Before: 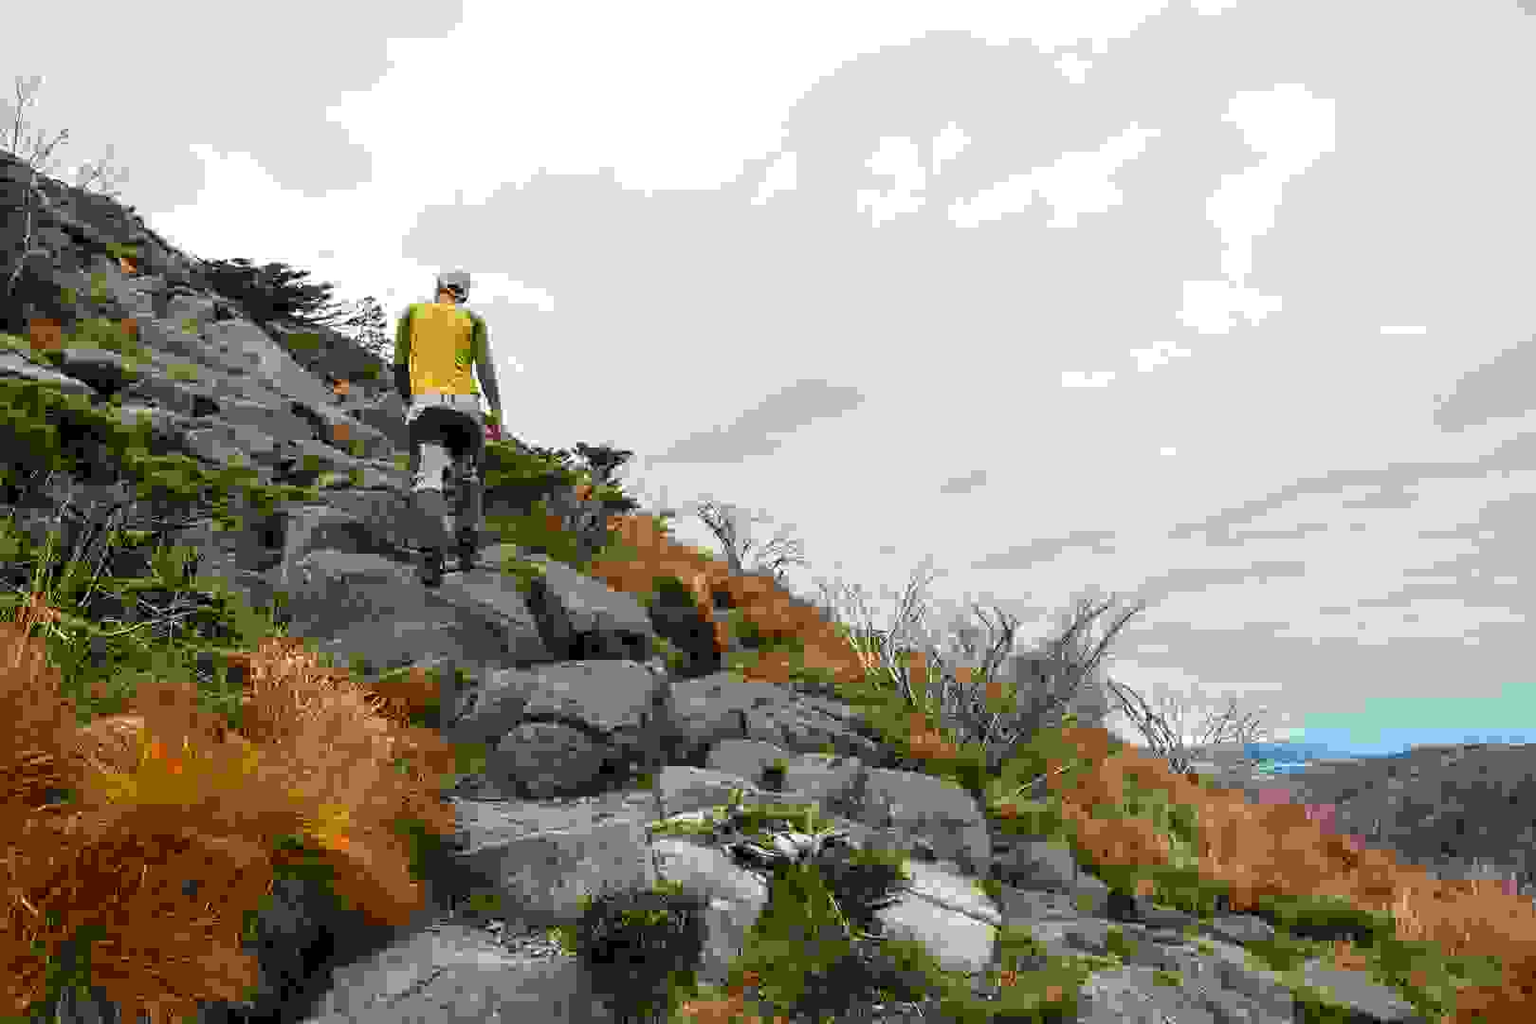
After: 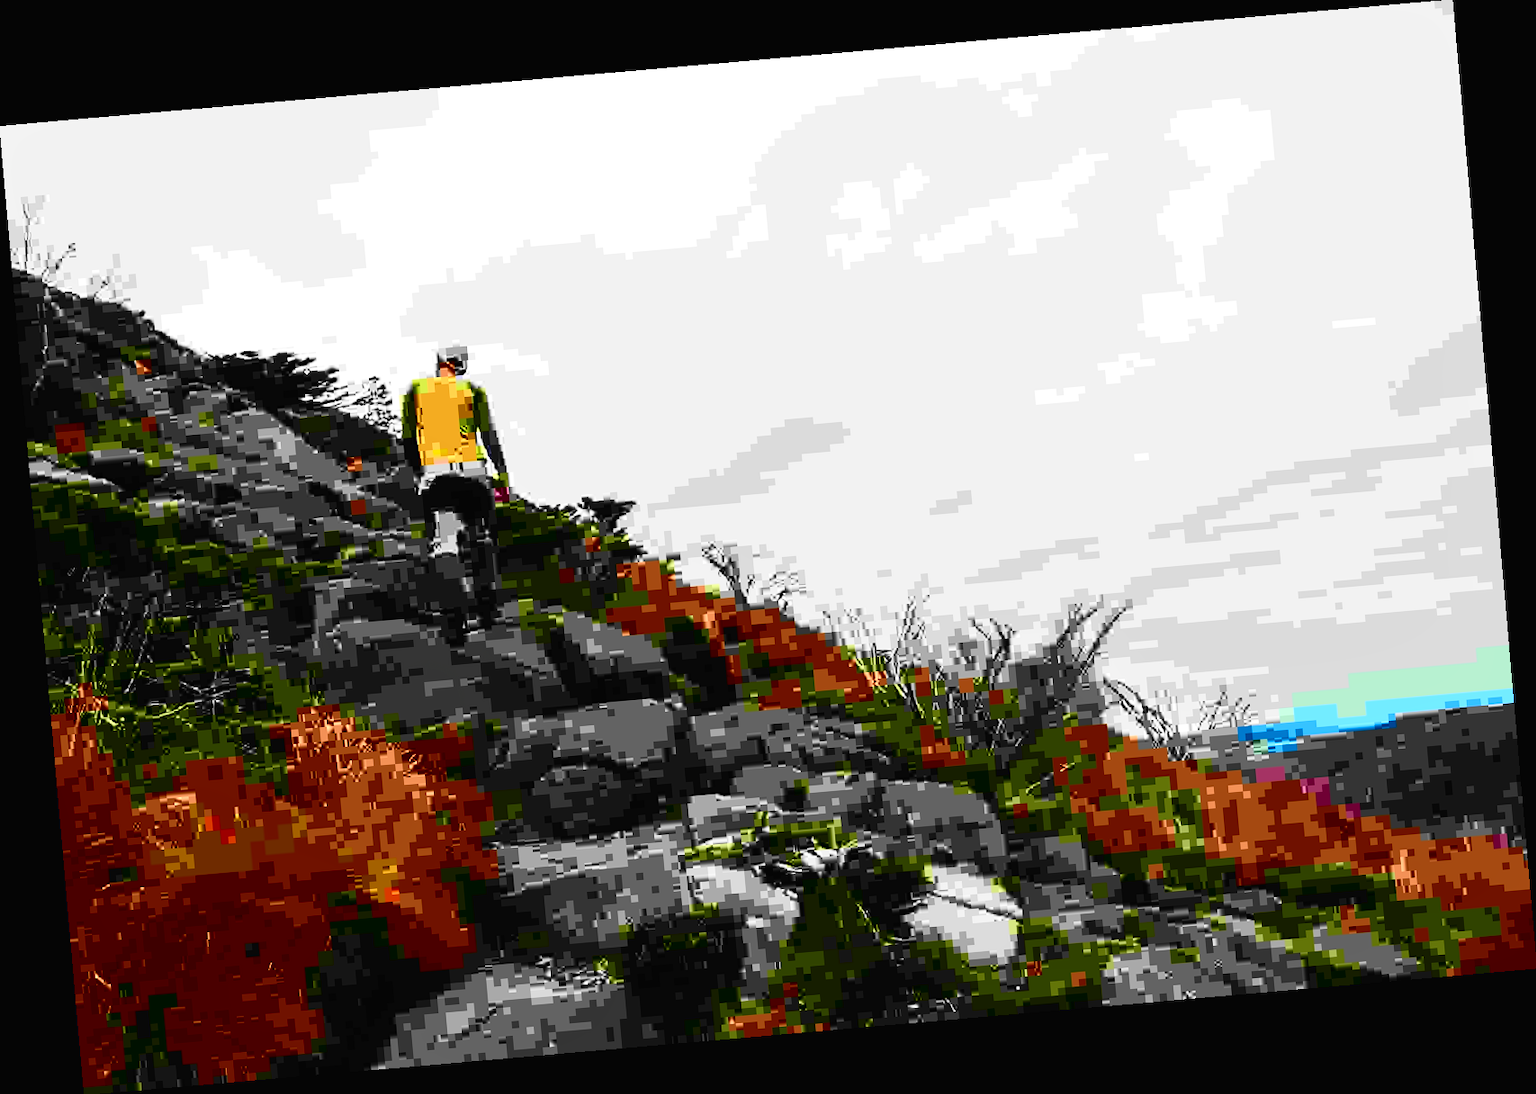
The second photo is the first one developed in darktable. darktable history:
rotate and perspective: rotation -4.98°, automatic cropping off
contrast brightness saturation: contrast 0.19, brightness -0.24, saturation 0.11
tone equalizer: on, module defaults
tone curve: curves: ch0 [(0, 0.013) (0.074, 0.044) (0.251, 0.234) (0.472, 0.511) (0.63, 0.752) (0.746, 0.866) (0.899, 0.956) (1, 1)]; ch1 [(0, 0) (0.08, 0.08) (0.347, 0.394) (0.455, 0.441) (0.5, 0.5) (0.517, 0.53) (0.563, 0.611) (0.617, 0.682) (0.756, 0.788) (0.92, 0.92) (1, 1)]; ch2 [(0, 0) (0.096, 0.056) (0.304, 0.204) (0.5, 0.5) (0.539, 0.575) (0.597, 0.644) (0.92, 0.92) (1, 1)], color space Lab, independent channels, preserve colors none
